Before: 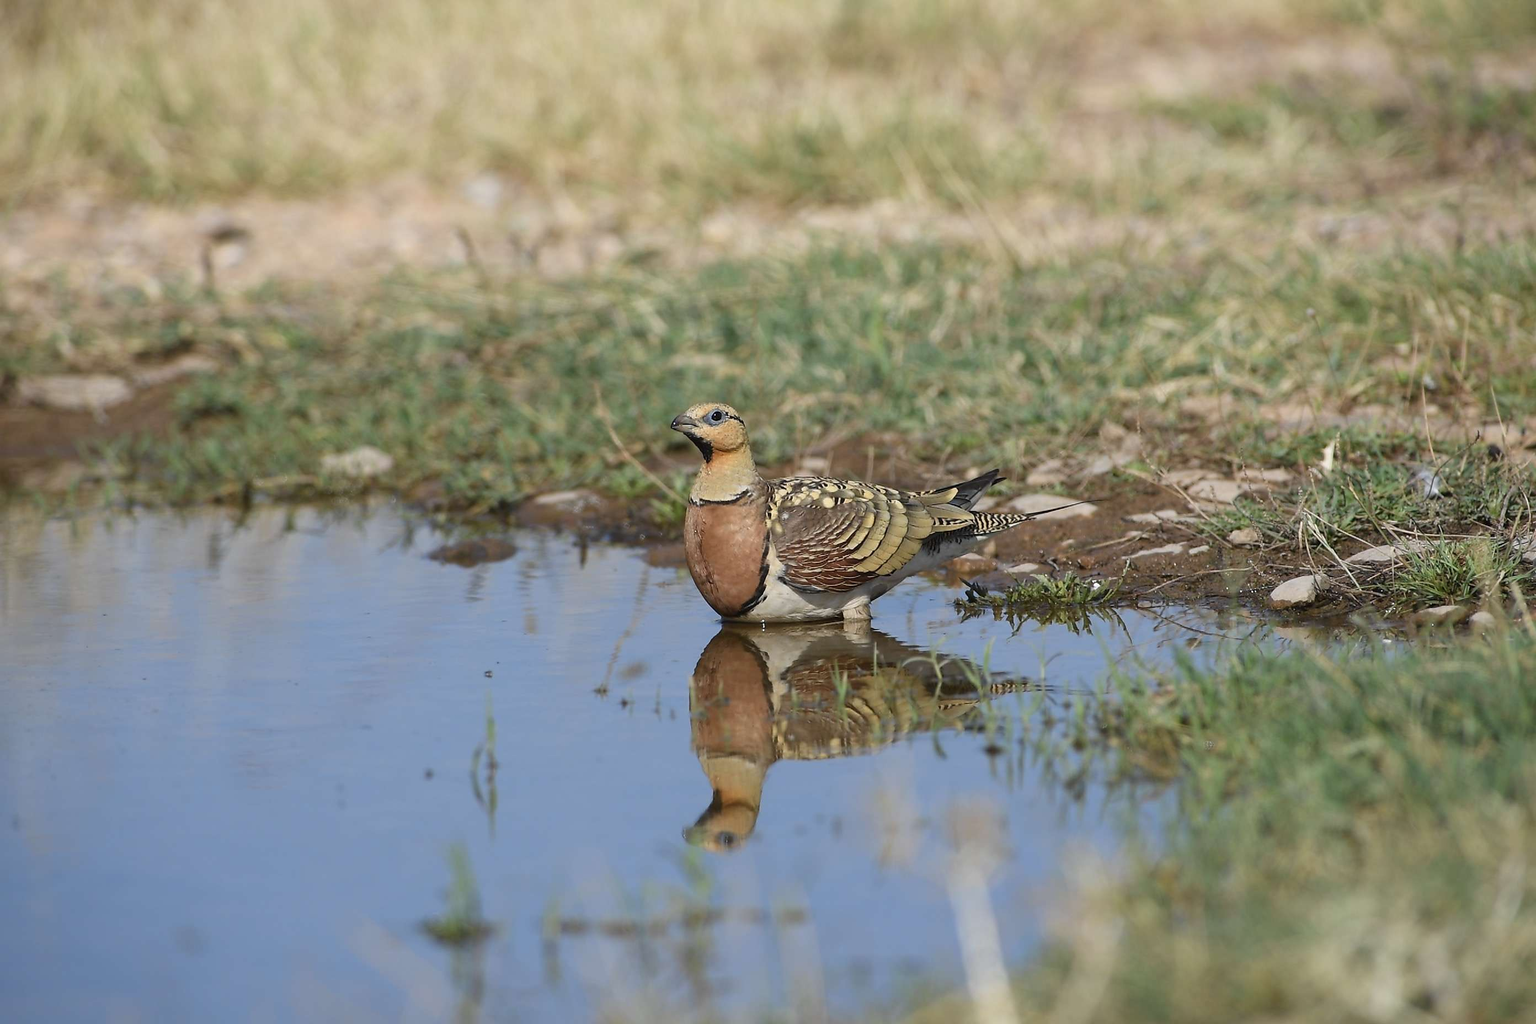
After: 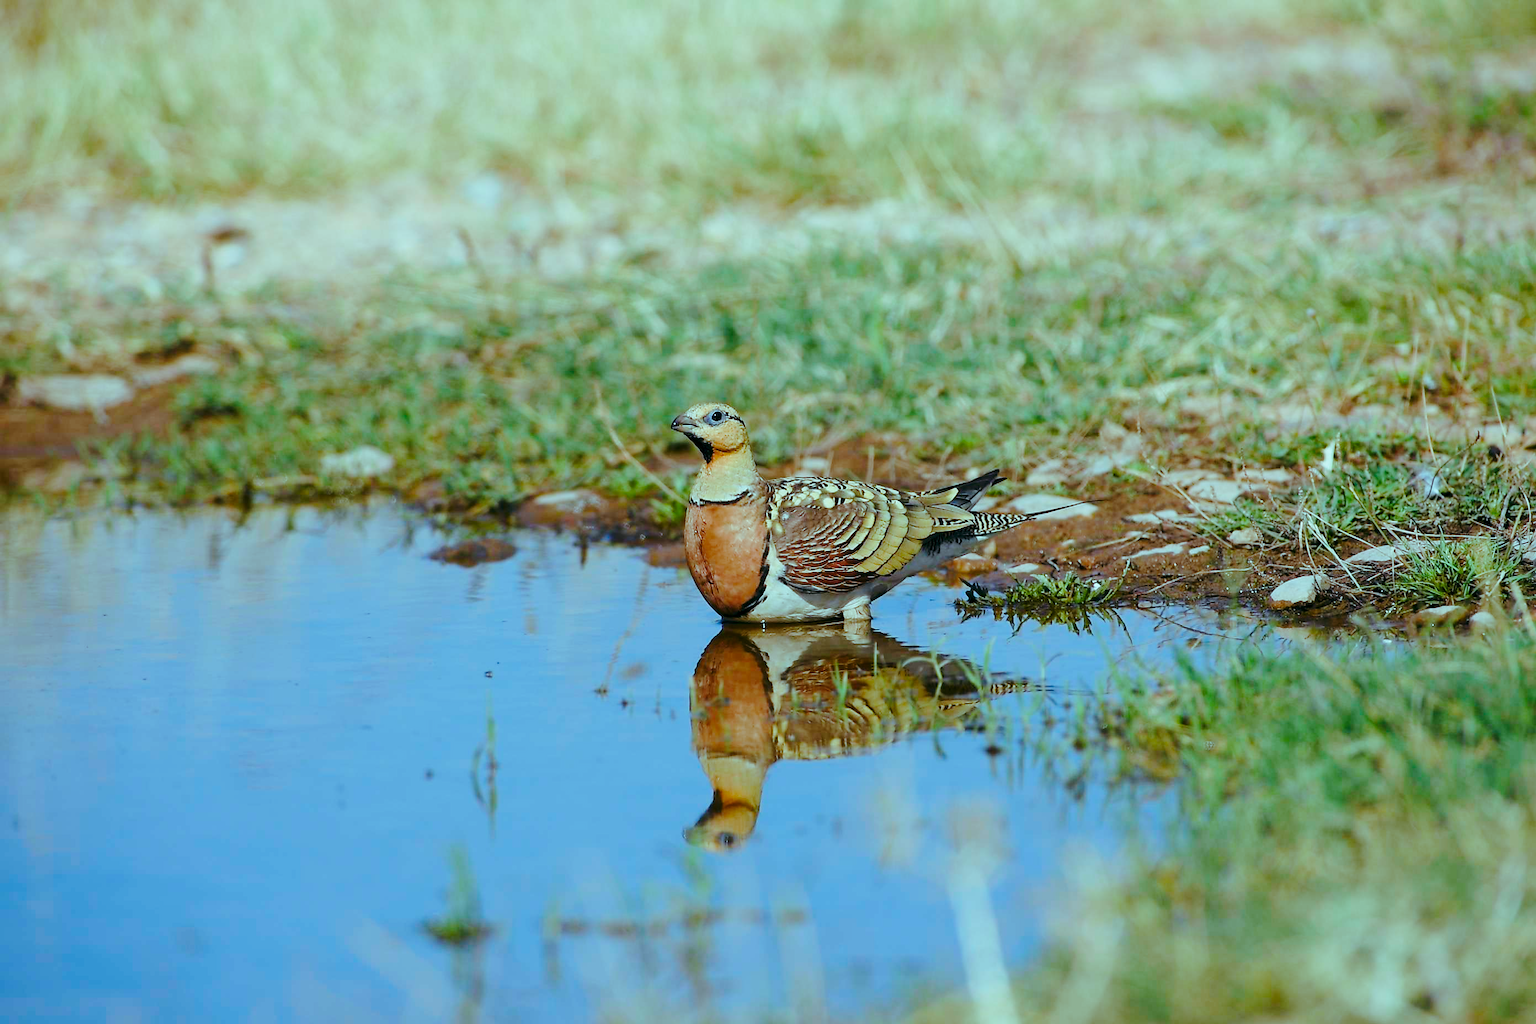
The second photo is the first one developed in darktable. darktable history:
color balance rgb: shadows lift › luminance -7.7%, shadows lift › chroma 2.13%, shadows lift › hue 165.27°, power › luminance -7.77%, power › chroma 1.34%, power › hue 330.55°, highlights gain › luminance -33.33%, highlights gain › chroma 5.68%, highlights gain › hue 217.2°, global offset › luminance -0.33%, global offset › chroma 0.11%, global offset › hue 165.27°, perceptual saturation grading › global saturation 27.72%, perceptual saturation grading › highlights -25%, perceptual saturation grading › mid-tones 25%, perceptual saturation grading › shadows 50%
base curve: curves: ch0 [(0, 0) (0.028, 0.03) (0.121, 0.232) (0.46, 0.748) (0.859, 0.968) (1, 1)], preserve colors none
